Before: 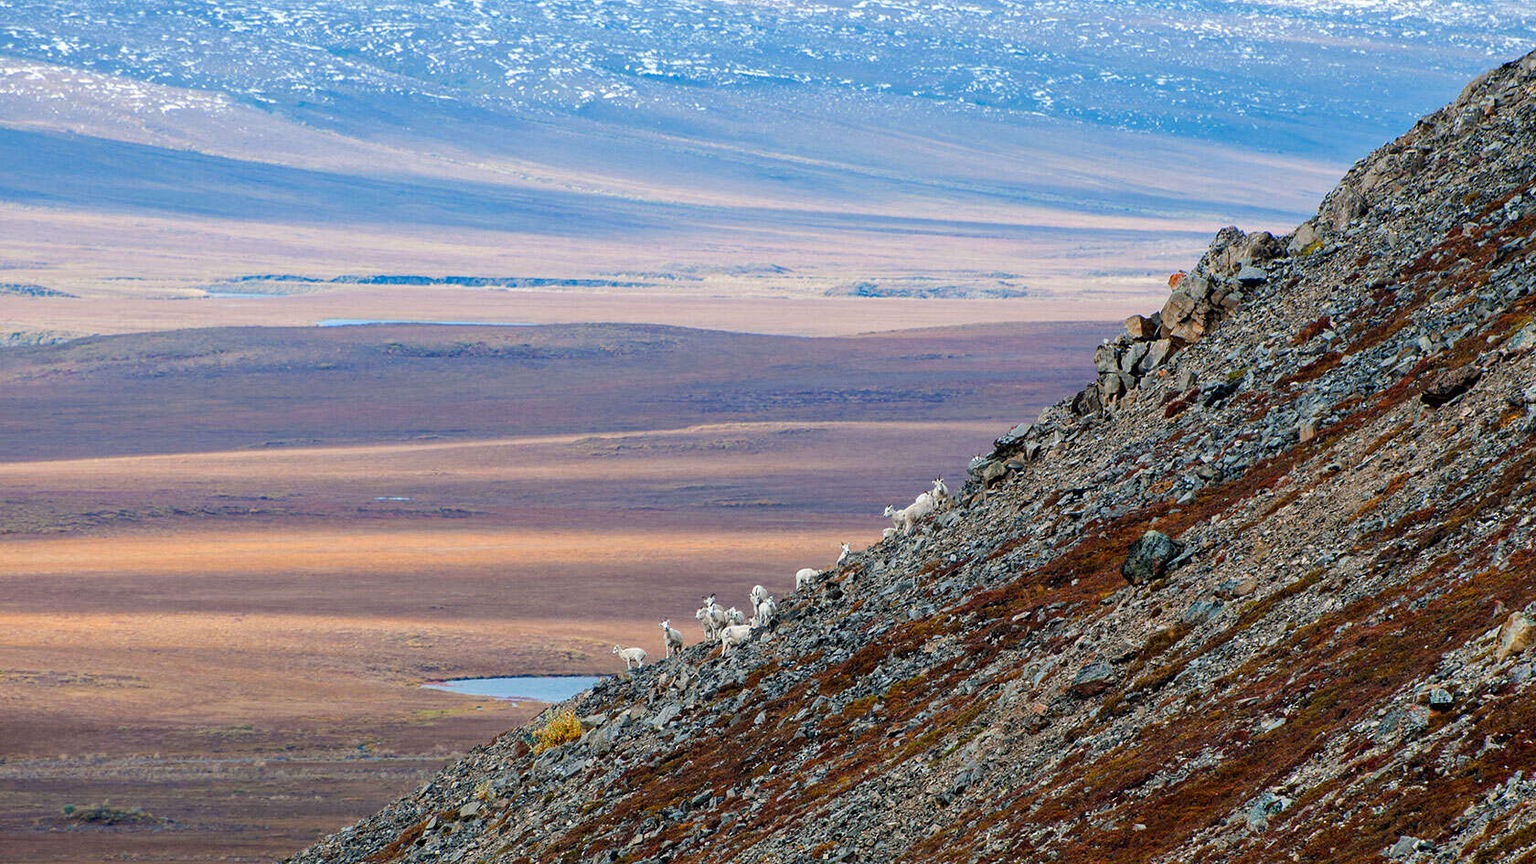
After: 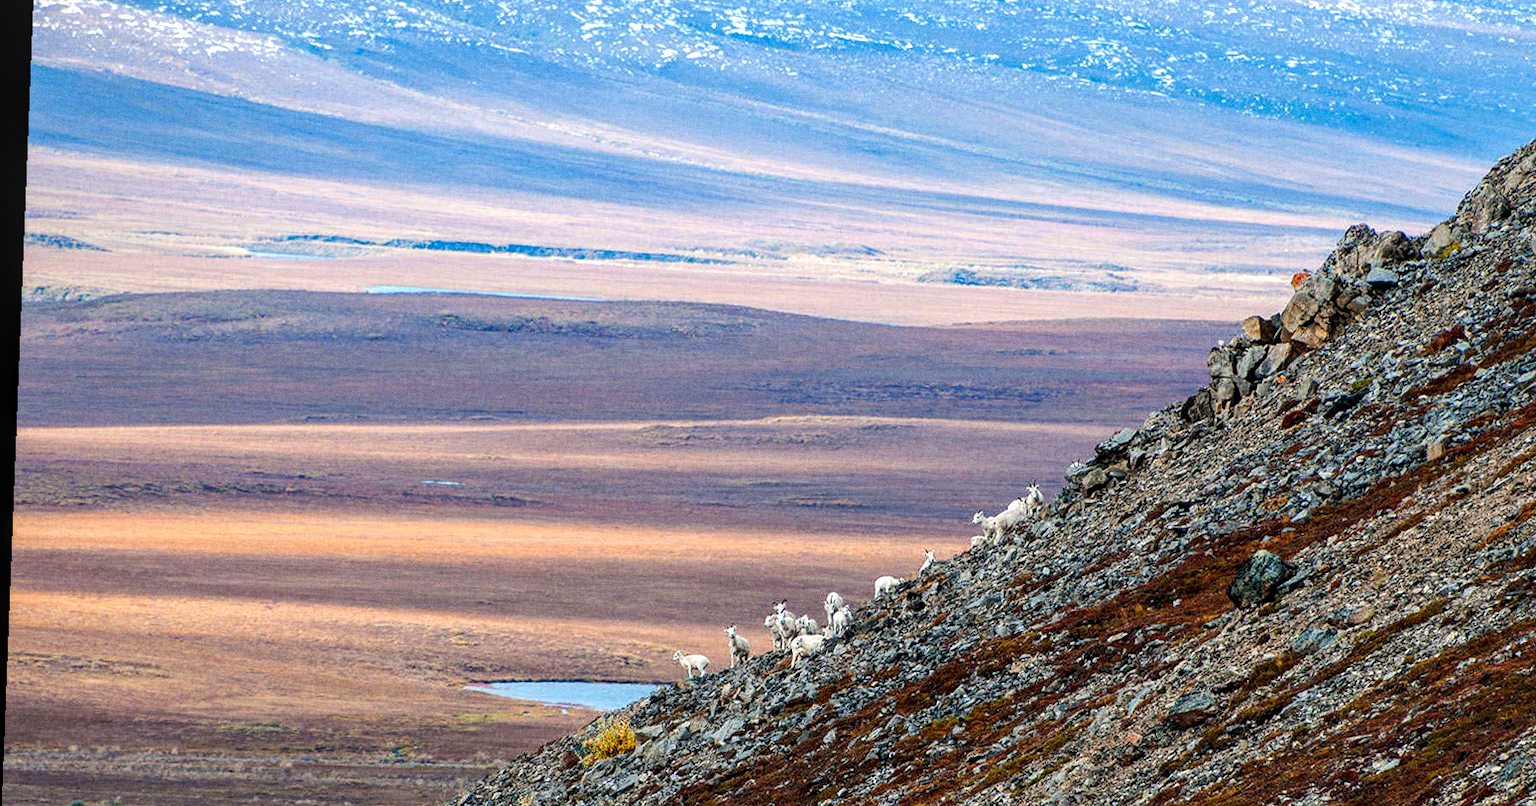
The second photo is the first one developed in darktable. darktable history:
grain: coarseness 3.21 ISO
local contrast: on, module defaults
contrast brightness saturation: contrast 0.04, saturation 0.07
tone equalizer: -8 EV -0.417 EV, -7 EV -0.389 EV, -6 EV -0.333 EV, -5 EV -0.222 EV, -3 EV 0.222 EV, -2 EV 0.333 EV, -1 EV 0.389 EV, +0 EV 0.417 EV, edges refinement/feathering 500, mask exposure compensation -1.57 EV, preserve details no
crop: top 7.49%, right 9.717%, bottom 11.943%
rotate and perspective: rotation 2.27°, automatic cropping off
